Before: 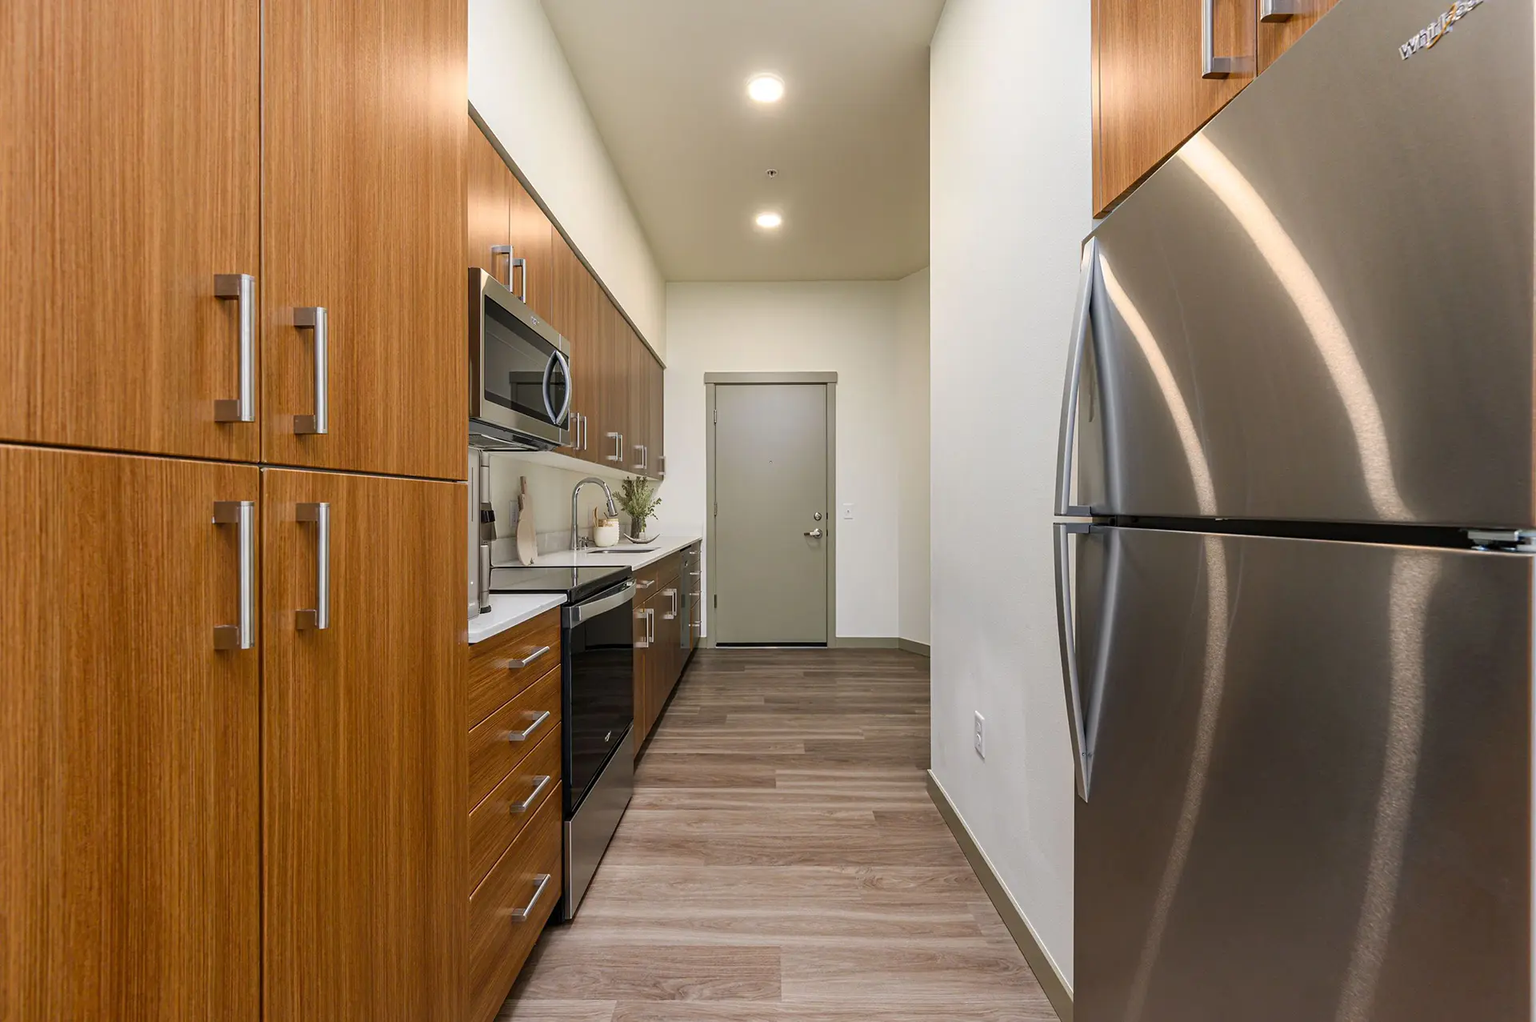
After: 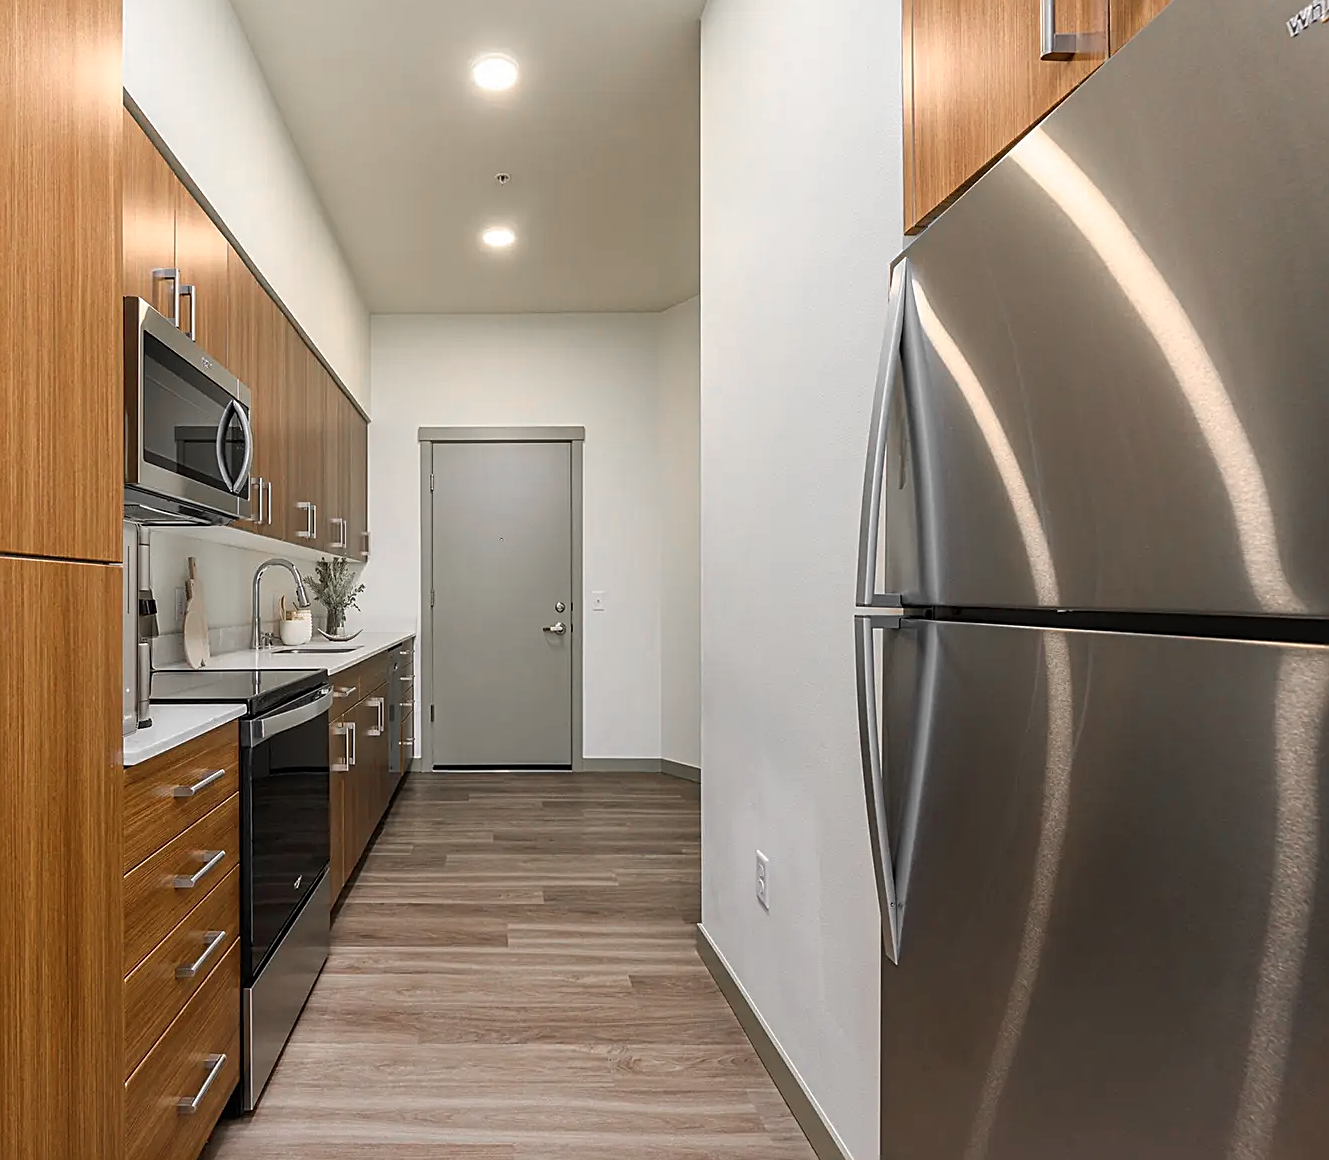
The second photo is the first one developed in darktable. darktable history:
color zones: curves: ch0 [(0, 0.447) (0.184, 0.543) (0.323, 0.476) (0.429, 0.445) (0.571, 0.443) (0.714, 0.451) (0.857, 0.452) (1, 0.447)]; ch1 [(0, 0.464) (0.176, 0.46) (0.287, 0.177) (0.429, 0.002) (0.571, 0) (0.714, 0) (0.857, 0) (1, 0.464)]
crop and rotate: left 24.1%, top 2.985%, right 6.647%, bottom 6.131%
sharpen: on, module defaults
